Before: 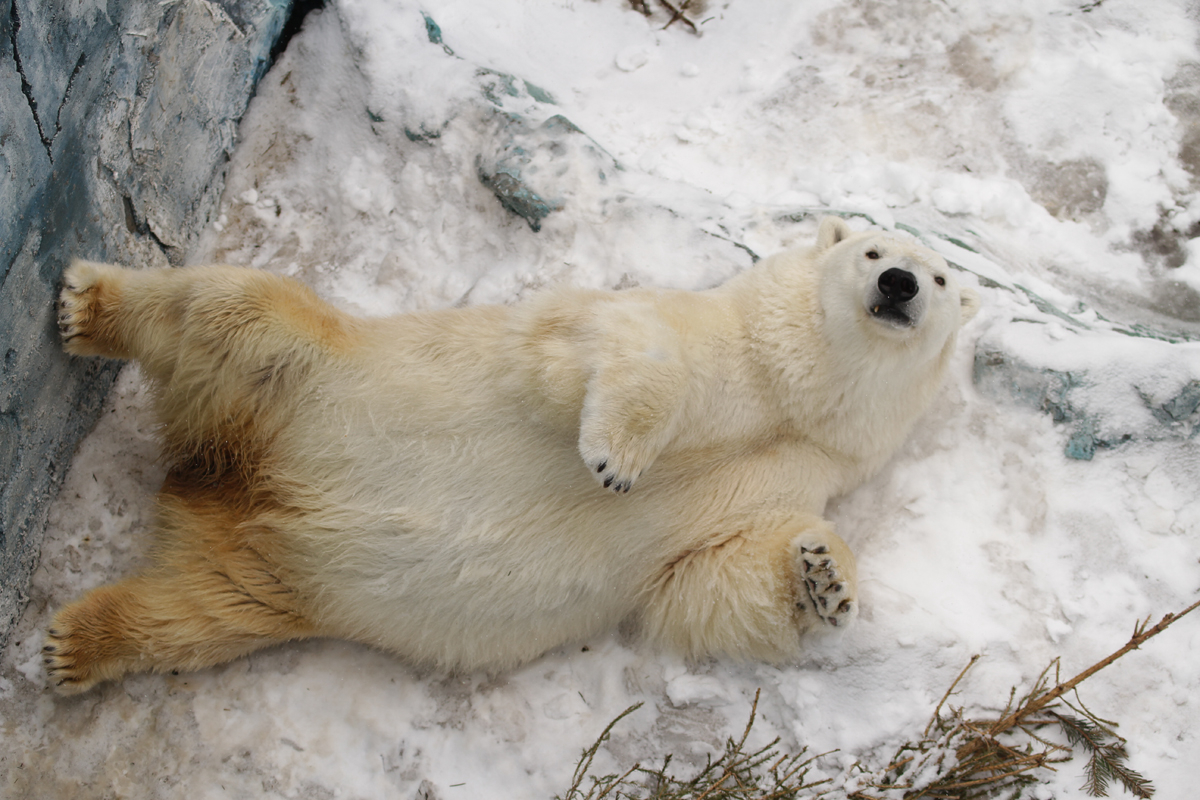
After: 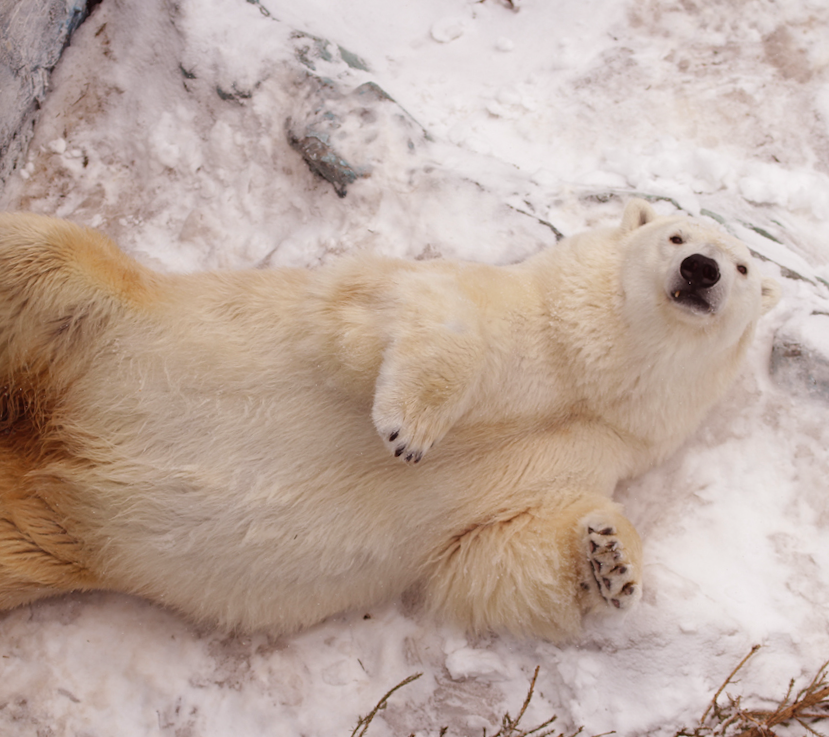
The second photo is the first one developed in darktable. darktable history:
crop and rotate: angle -3.27°, left 14.277%, top 0.028%, right 10.766%, bottom 0.028%
rgb levels: mode RGB, independent channels, levels [[0, 0.474, 1], [0, 0.5, 1], [0, 0.5, 1]]
